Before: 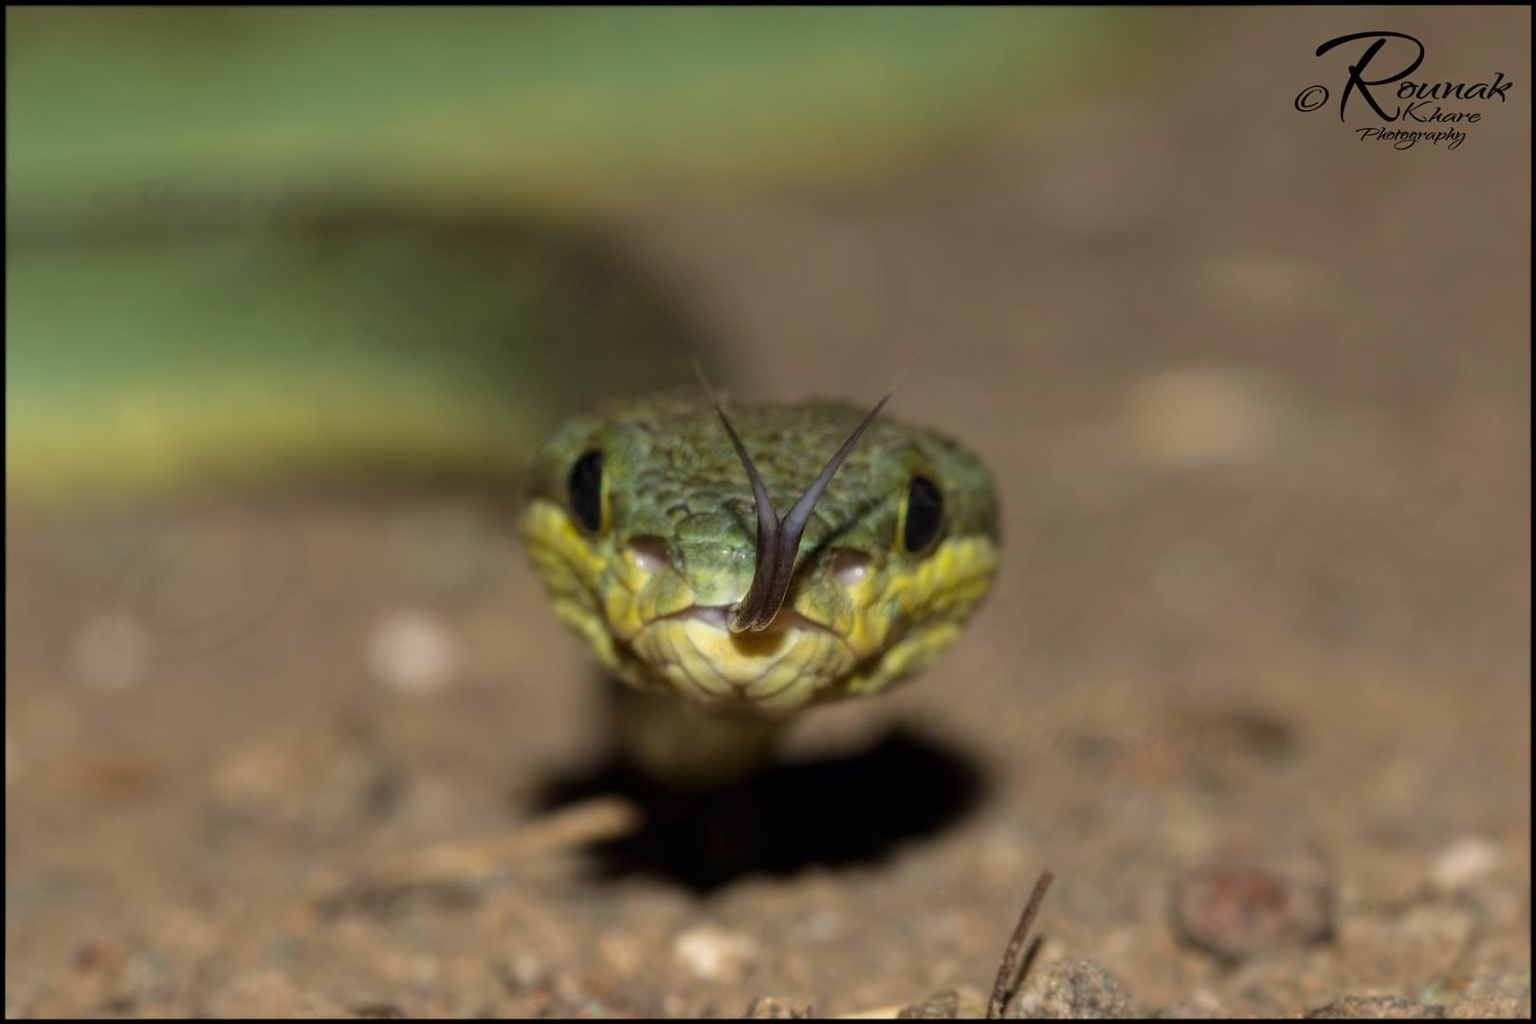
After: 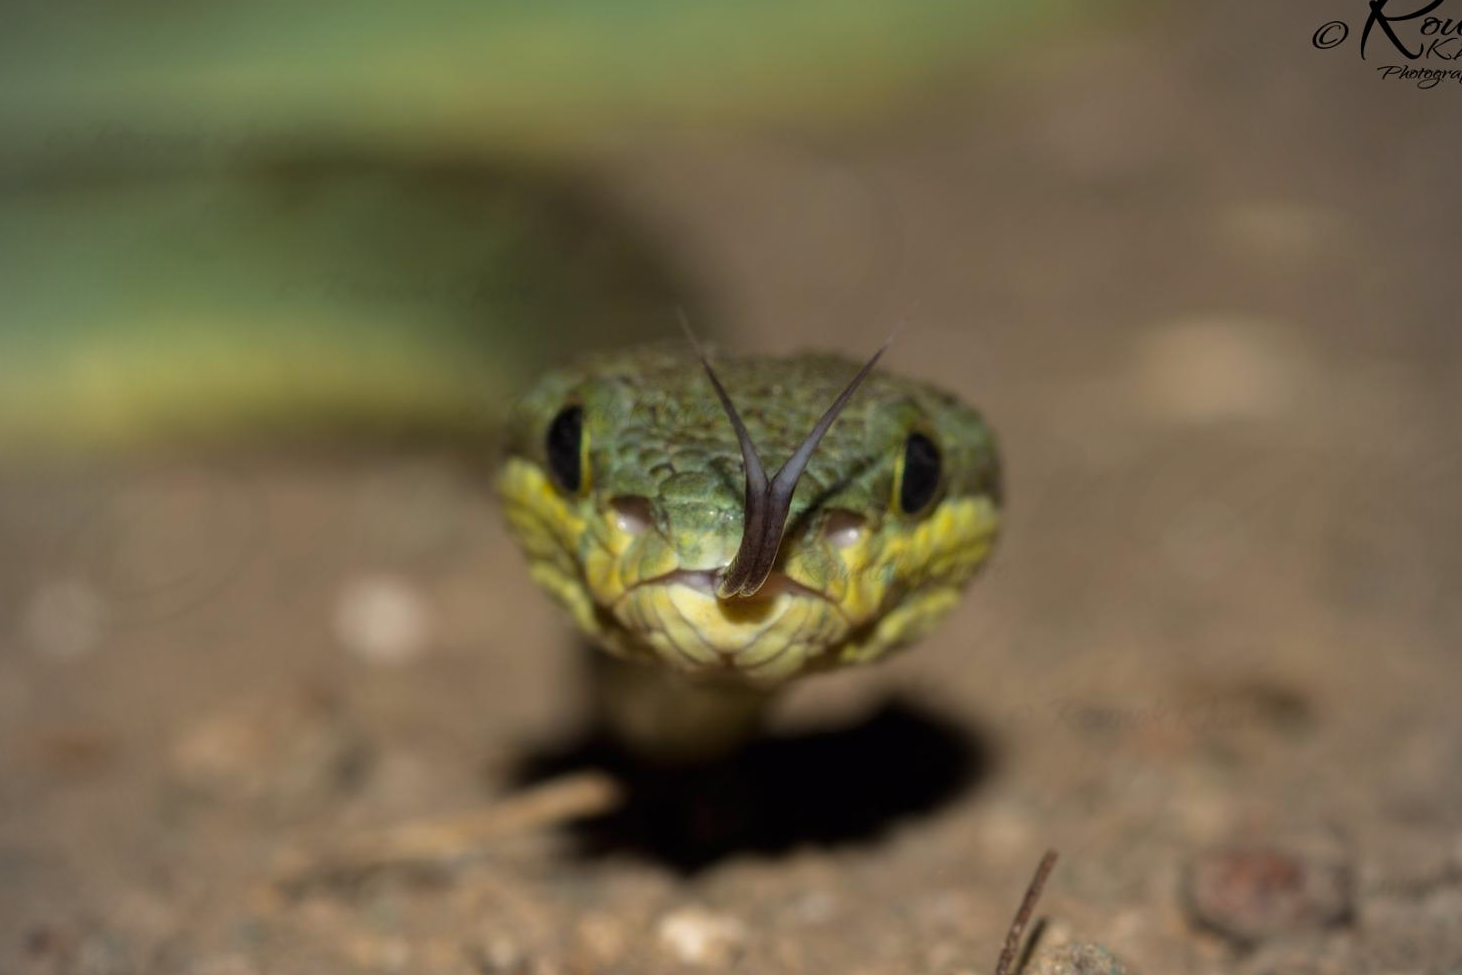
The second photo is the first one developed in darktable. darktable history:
vignetting: on, module defaults
crop: left 3.305%, top 6.436%, right 6.389%, bottom 3.258%
rotate and perspective: automatic cropping off
